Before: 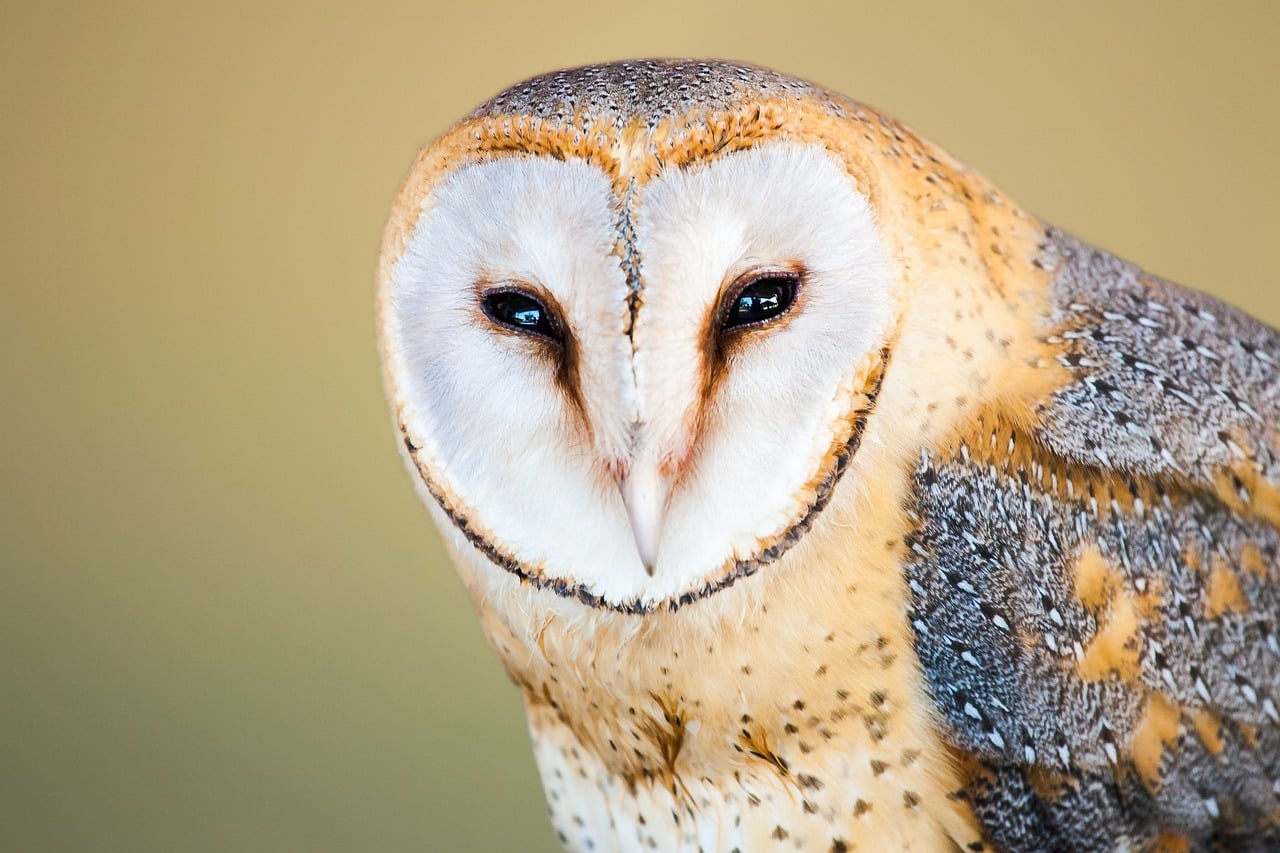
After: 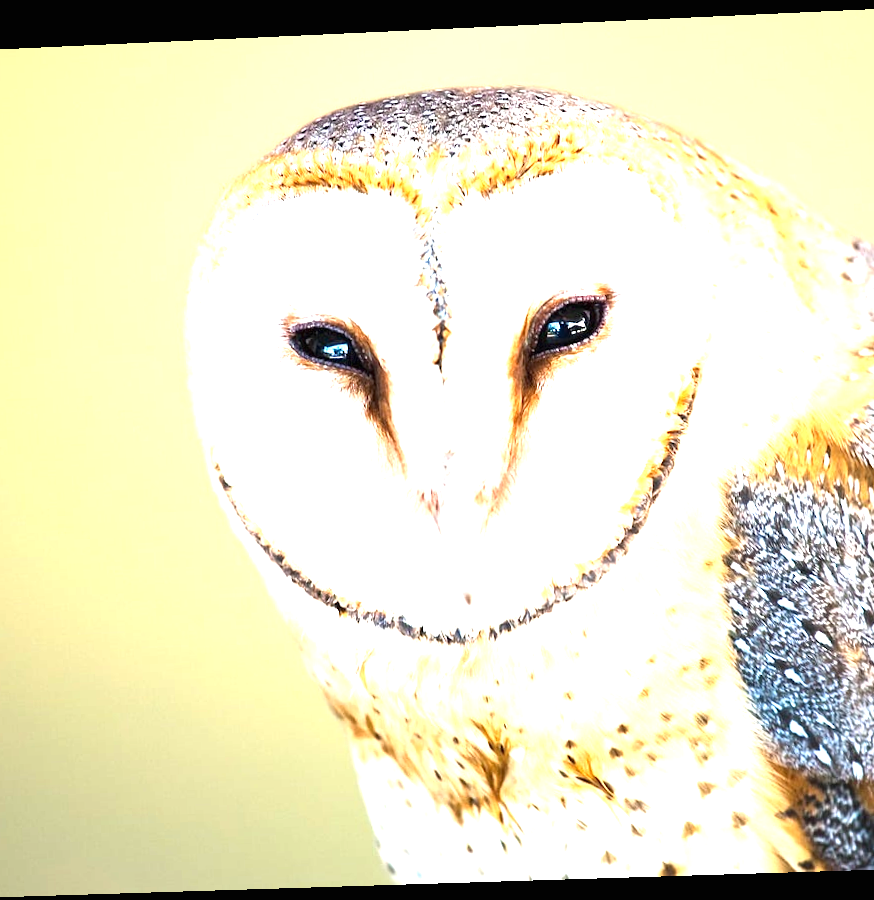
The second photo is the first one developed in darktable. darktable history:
exposure: black level correction 0, exposure 1.55 EV, compensate exposure bias true, compensate highlight preservation false
white balance: emerald 1
crop and rotate: left 15.055%, right 18.278%
rotate and perspective: rotation -2.22°, lens shift (horizontal) -0.022, automatic cropping off
